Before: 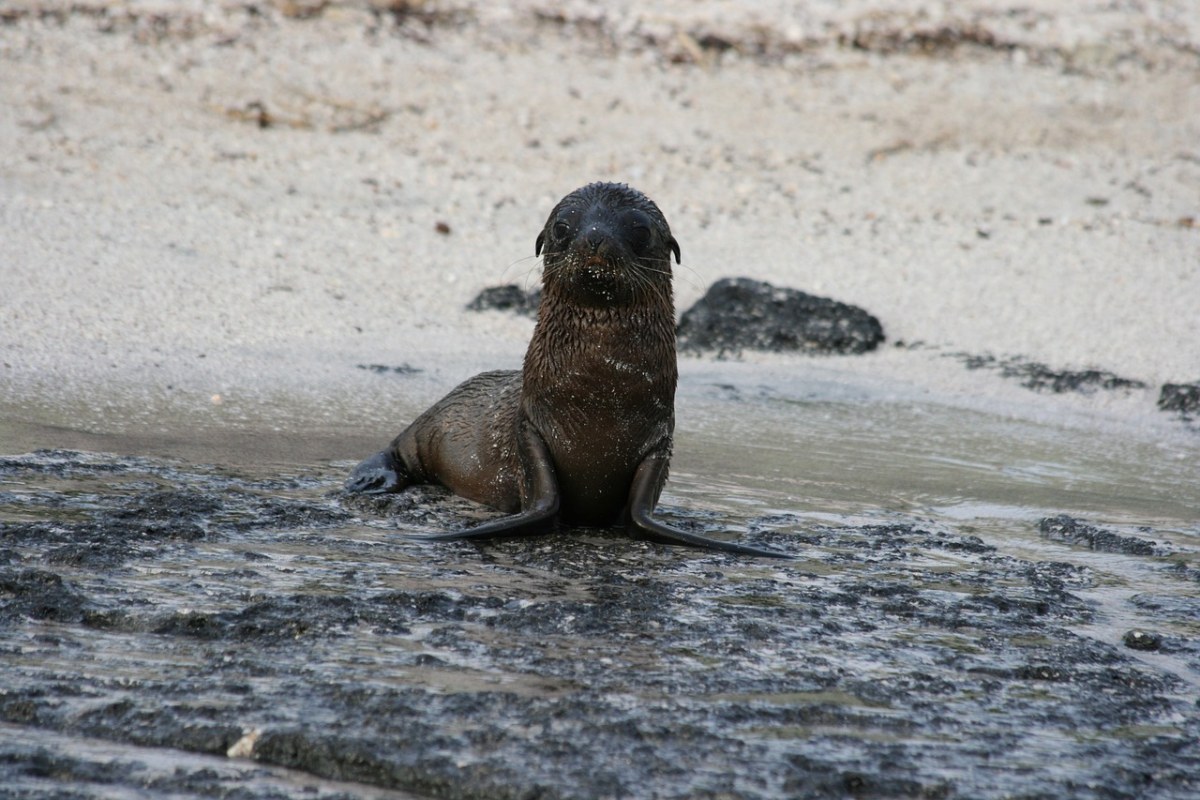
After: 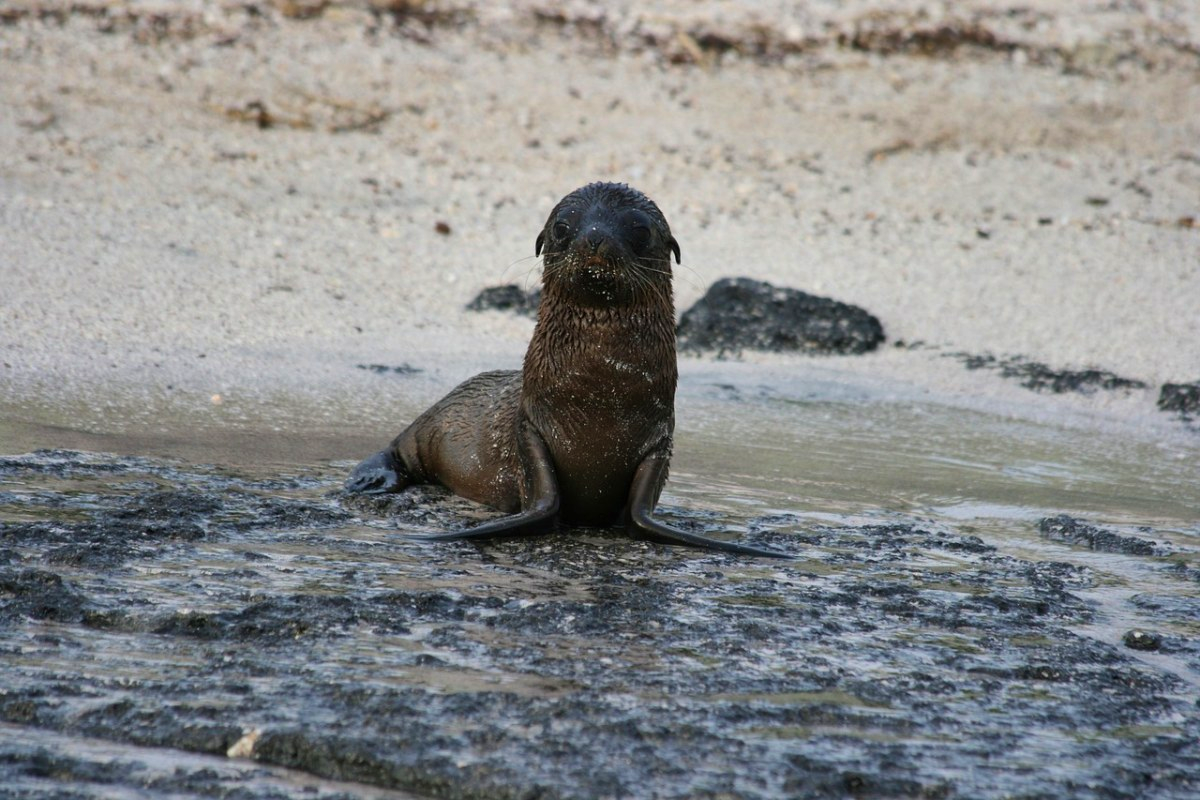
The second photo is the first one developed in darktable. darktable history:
shadows and highlights: soften with gaussian
velvia: on, module defaults
